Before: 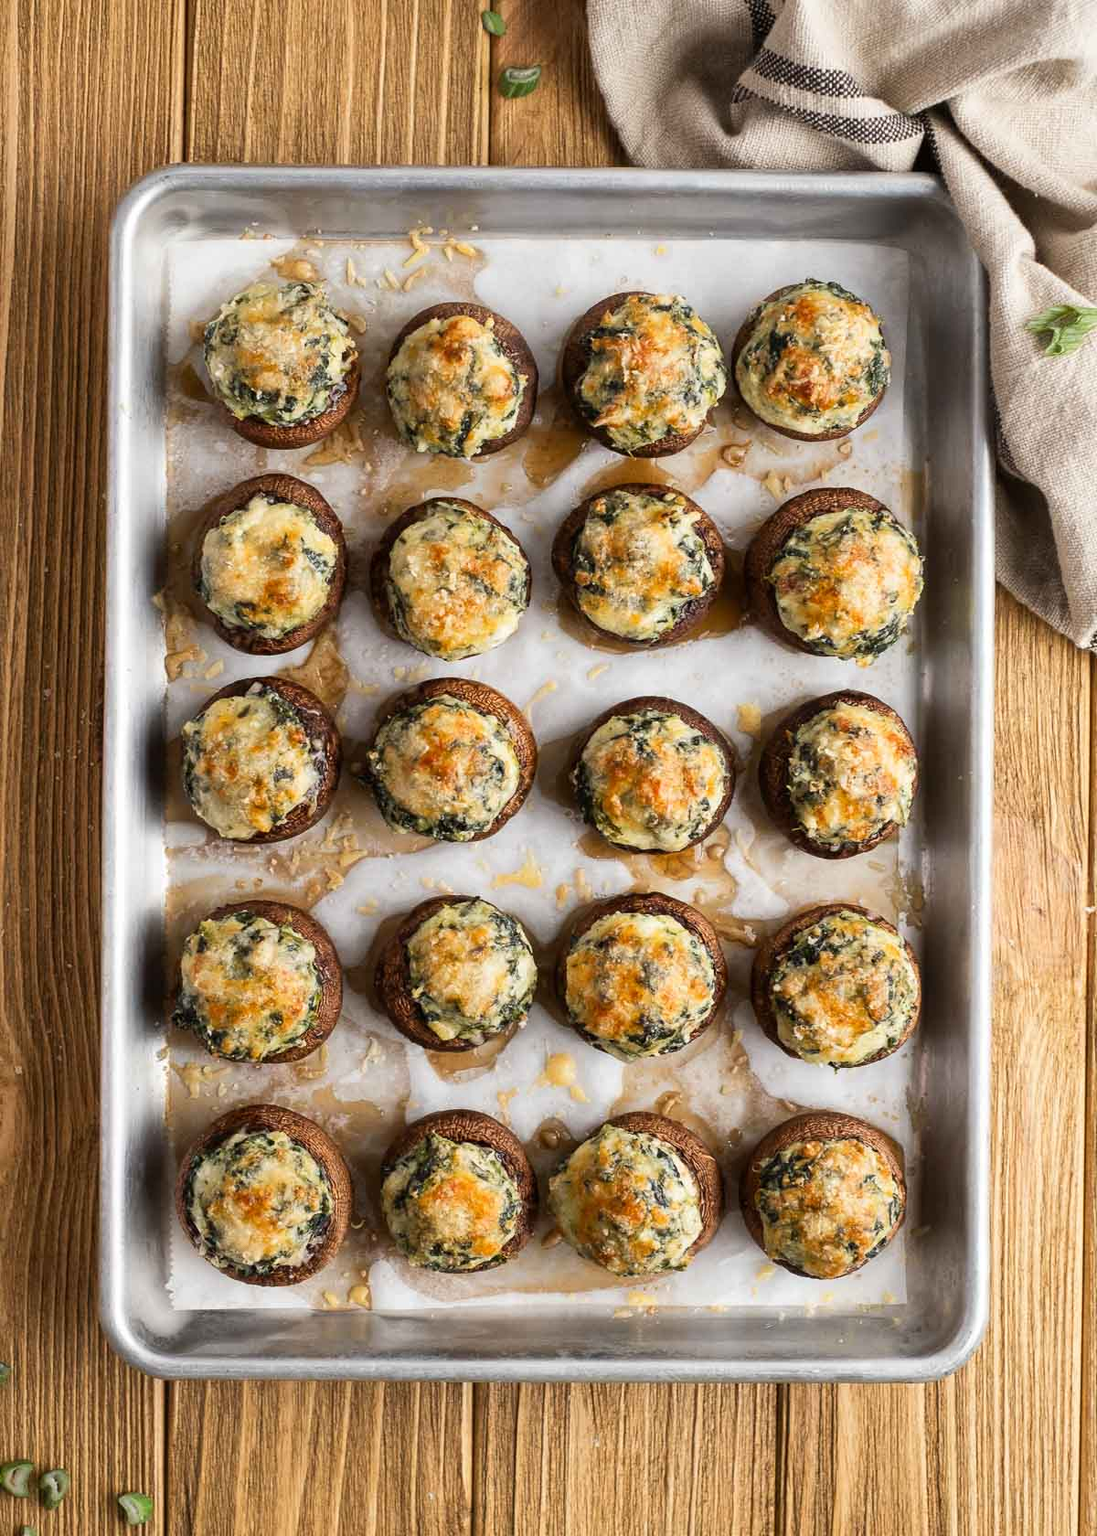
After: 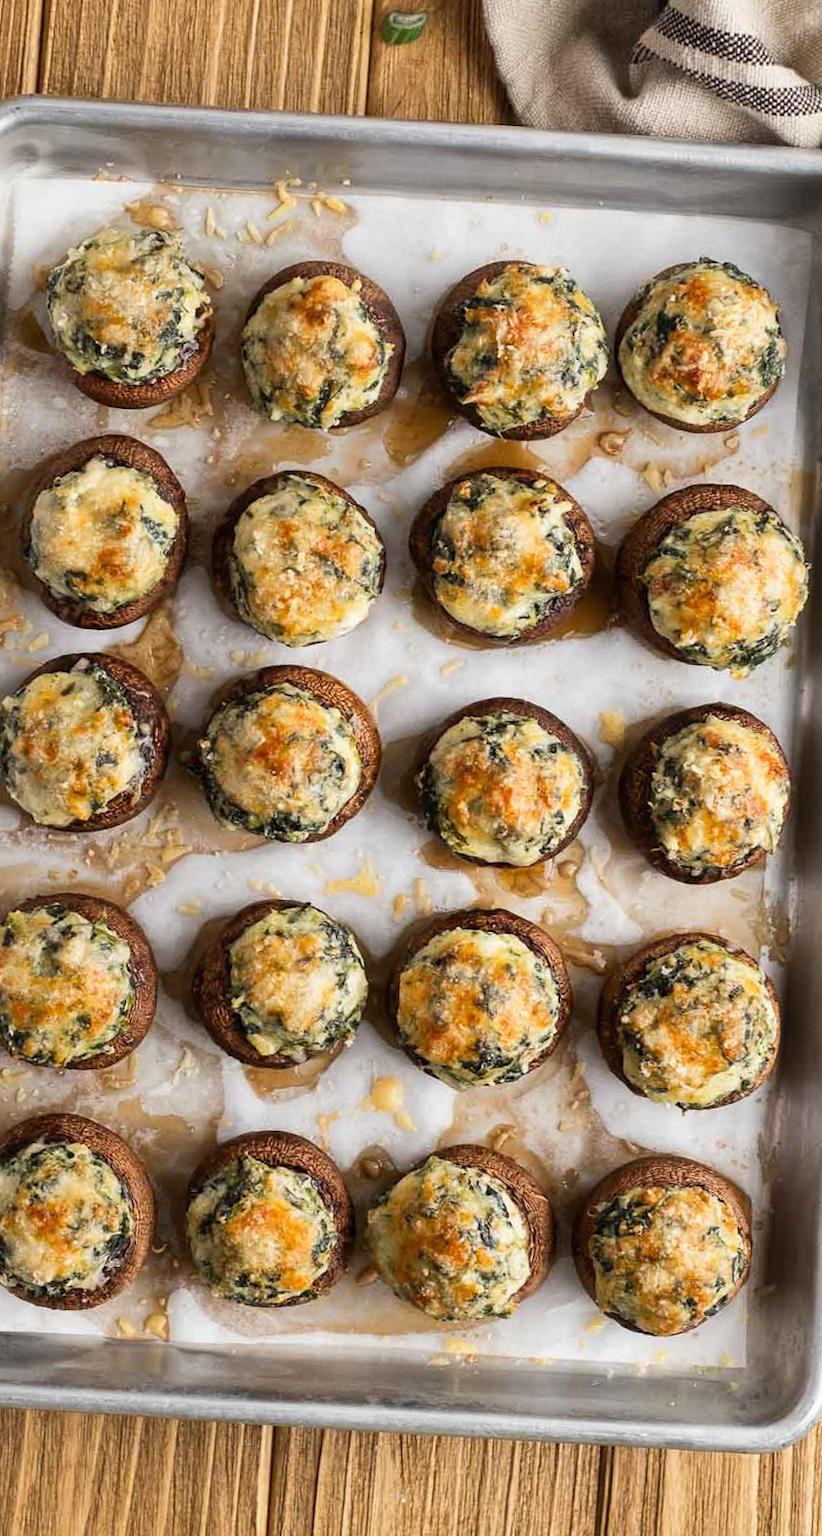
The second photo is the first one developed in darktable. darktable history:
white balance: red 1, blue 1
crop and rotate: angle -3.27°, left 14.277%, top 0.028%, right 10.766%, bottom 0.028%
